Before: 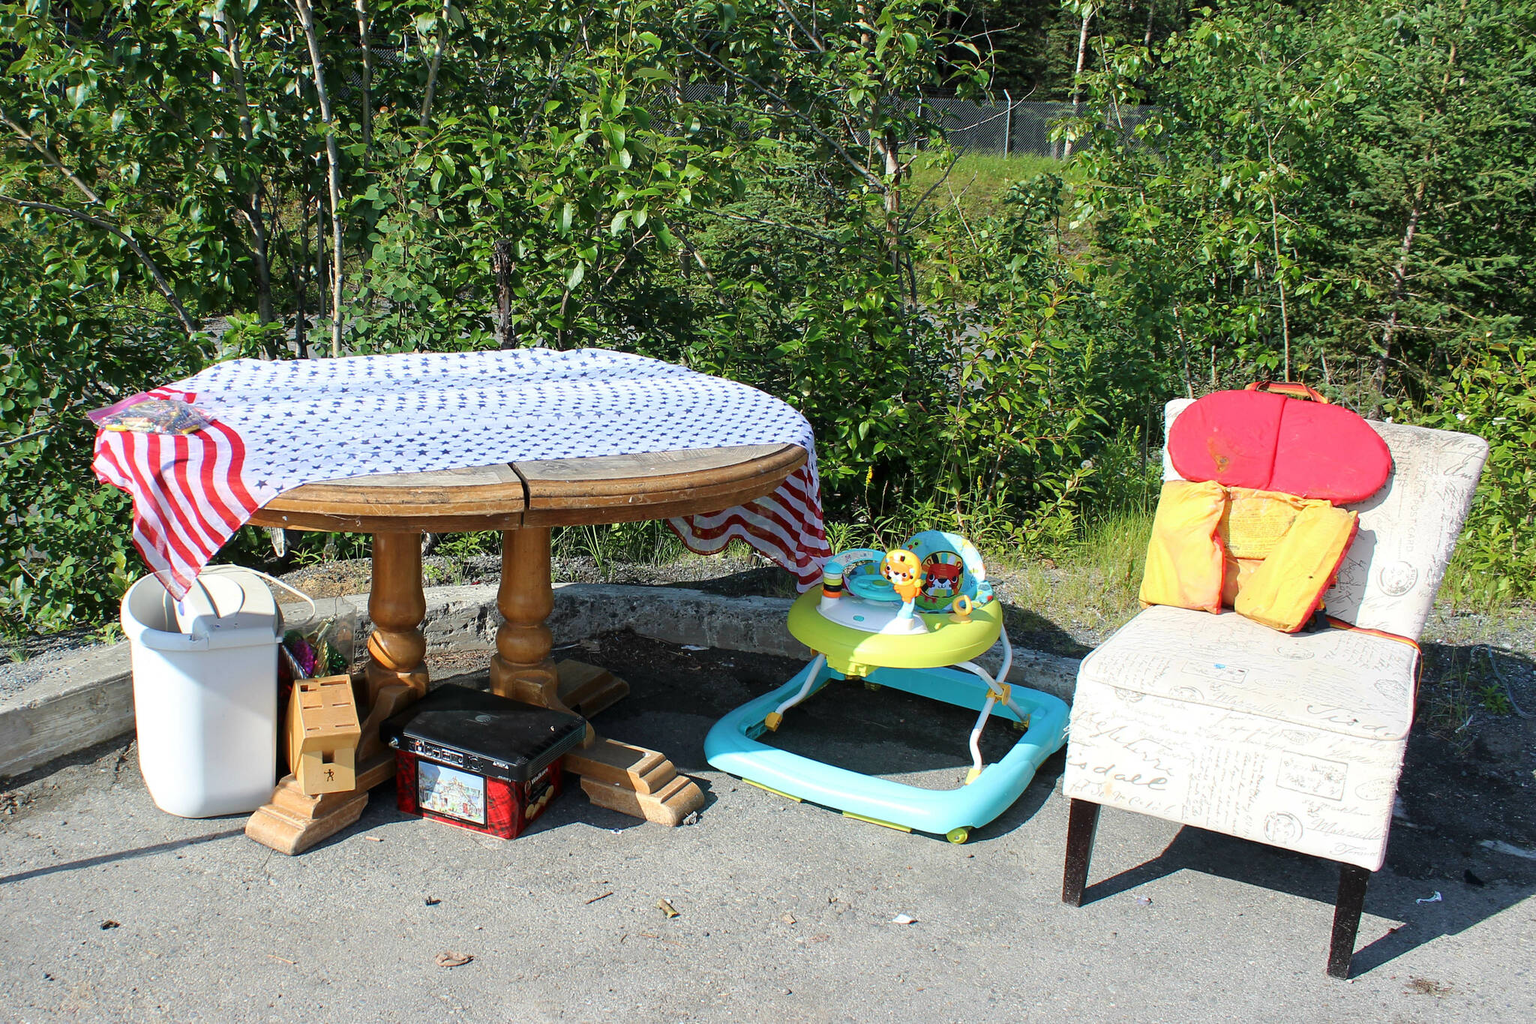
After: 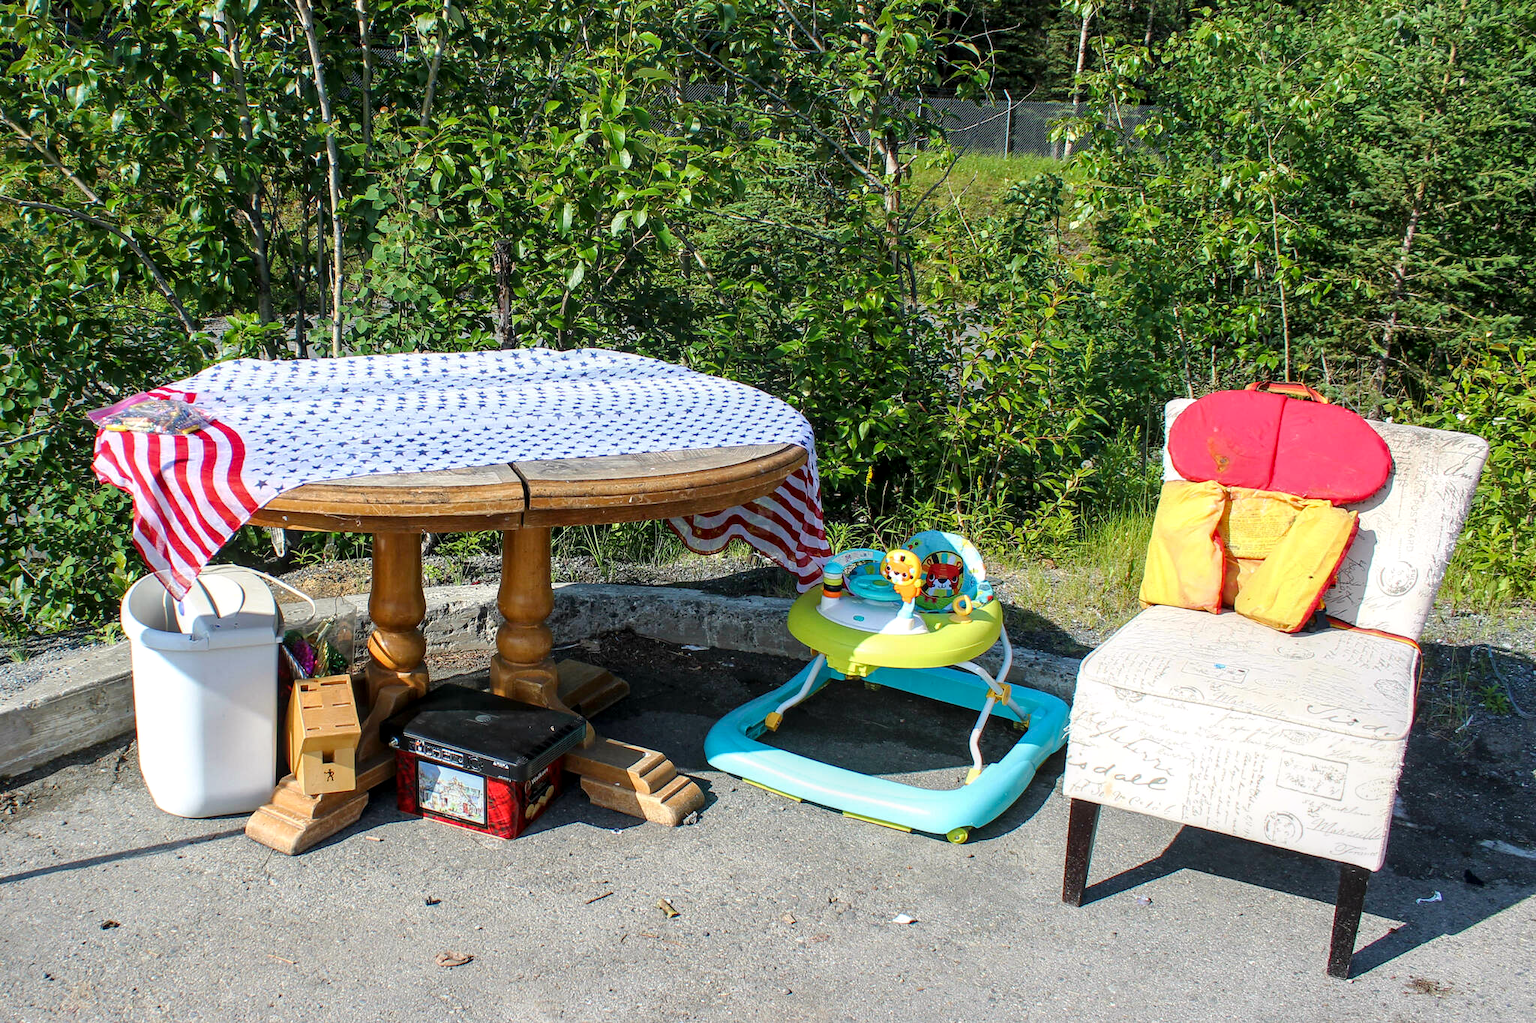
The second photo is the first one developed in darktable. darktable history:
local contrast: detail 130%
color balance rgb: highlights gain › chroma 0.239%, highlights gain › hue 332.9°, perceptual saturation grading › global saturation 1.261%, perceptual saturation grading › highlights -1.346%, perceptual saturation grading › mid-tones 4.283%, perceptual saturation grading › shadows 8.527%, global vibrance 20%
